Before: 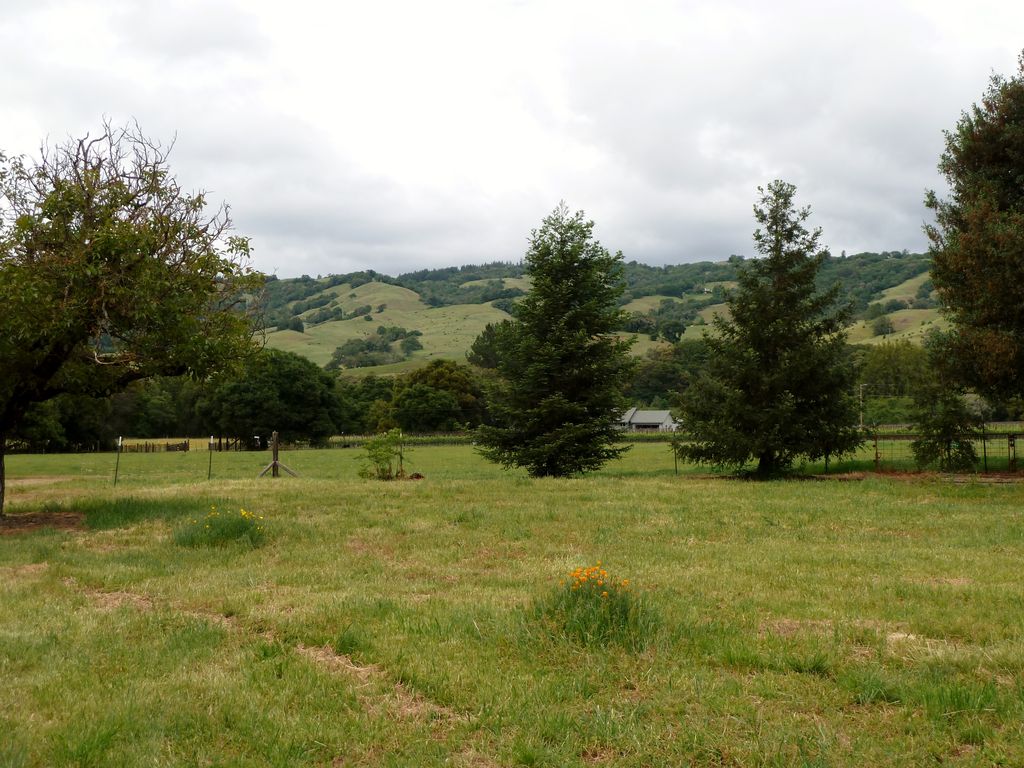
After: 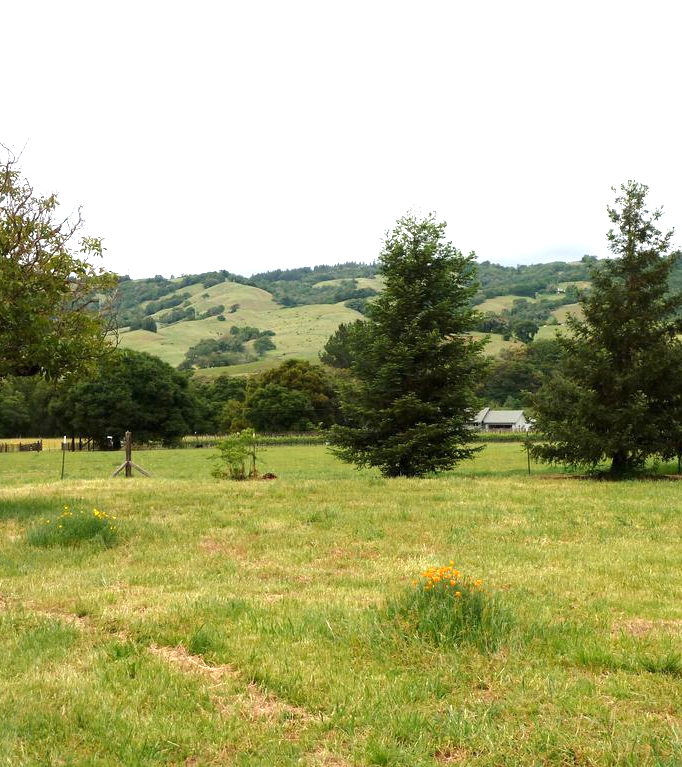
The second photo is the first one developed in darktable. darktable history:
crop and rotate: left 14.385%, right 18.948%
exposure: black level correction 0, exposure 1 EV, compensate exposure bias true, compensate highlight preservation false
